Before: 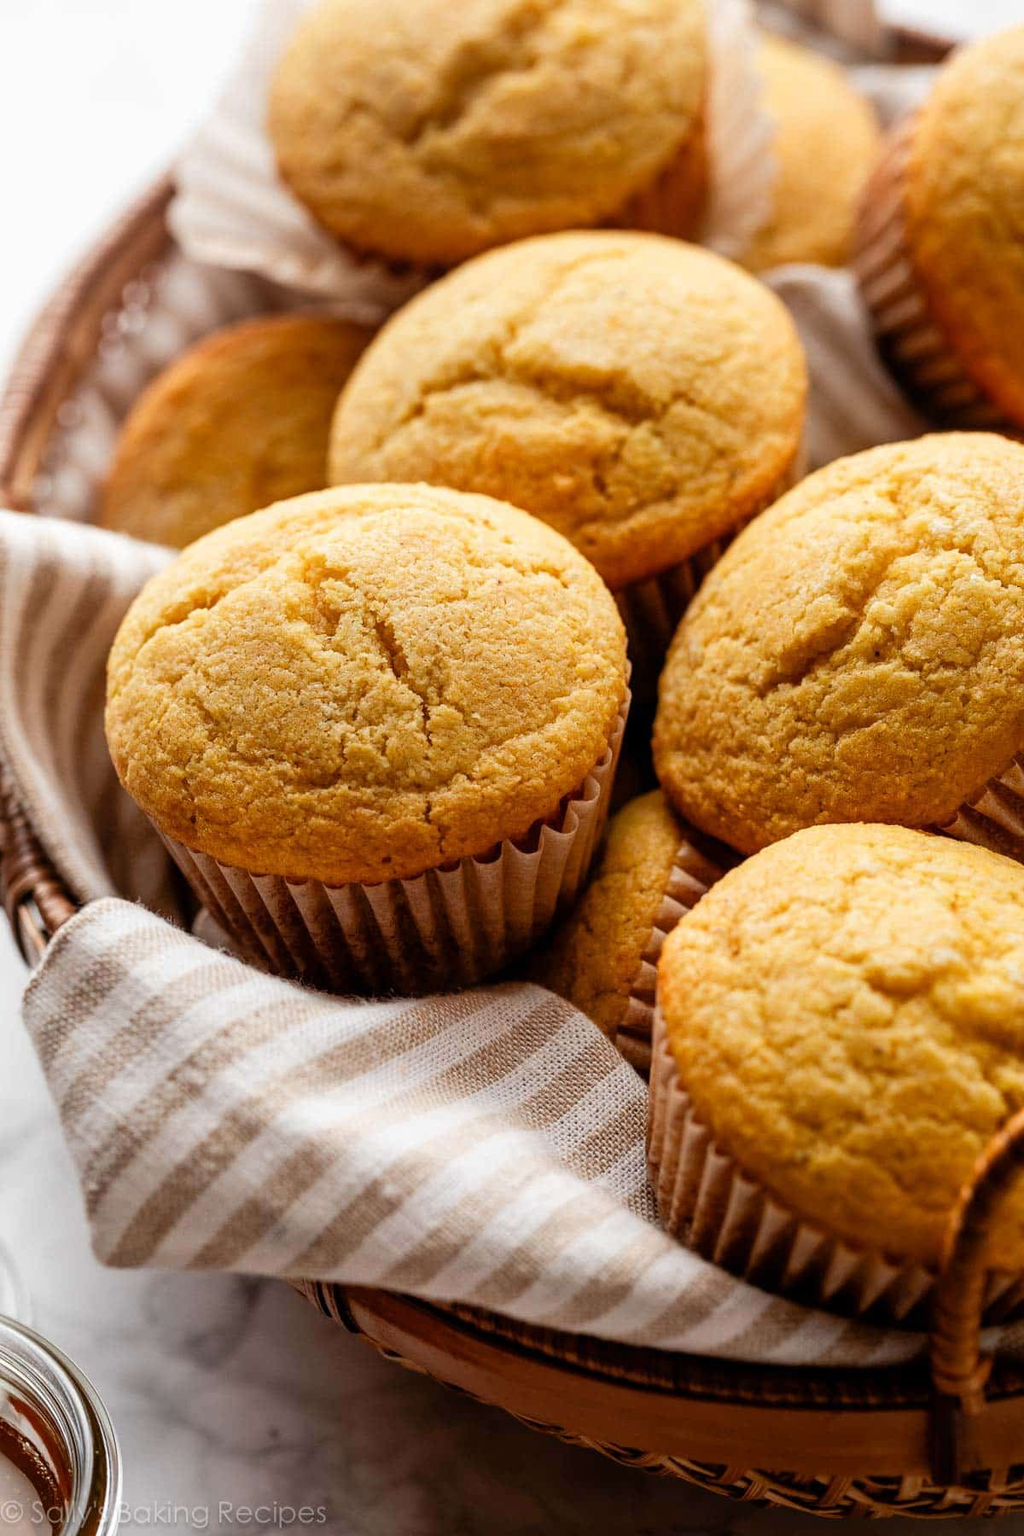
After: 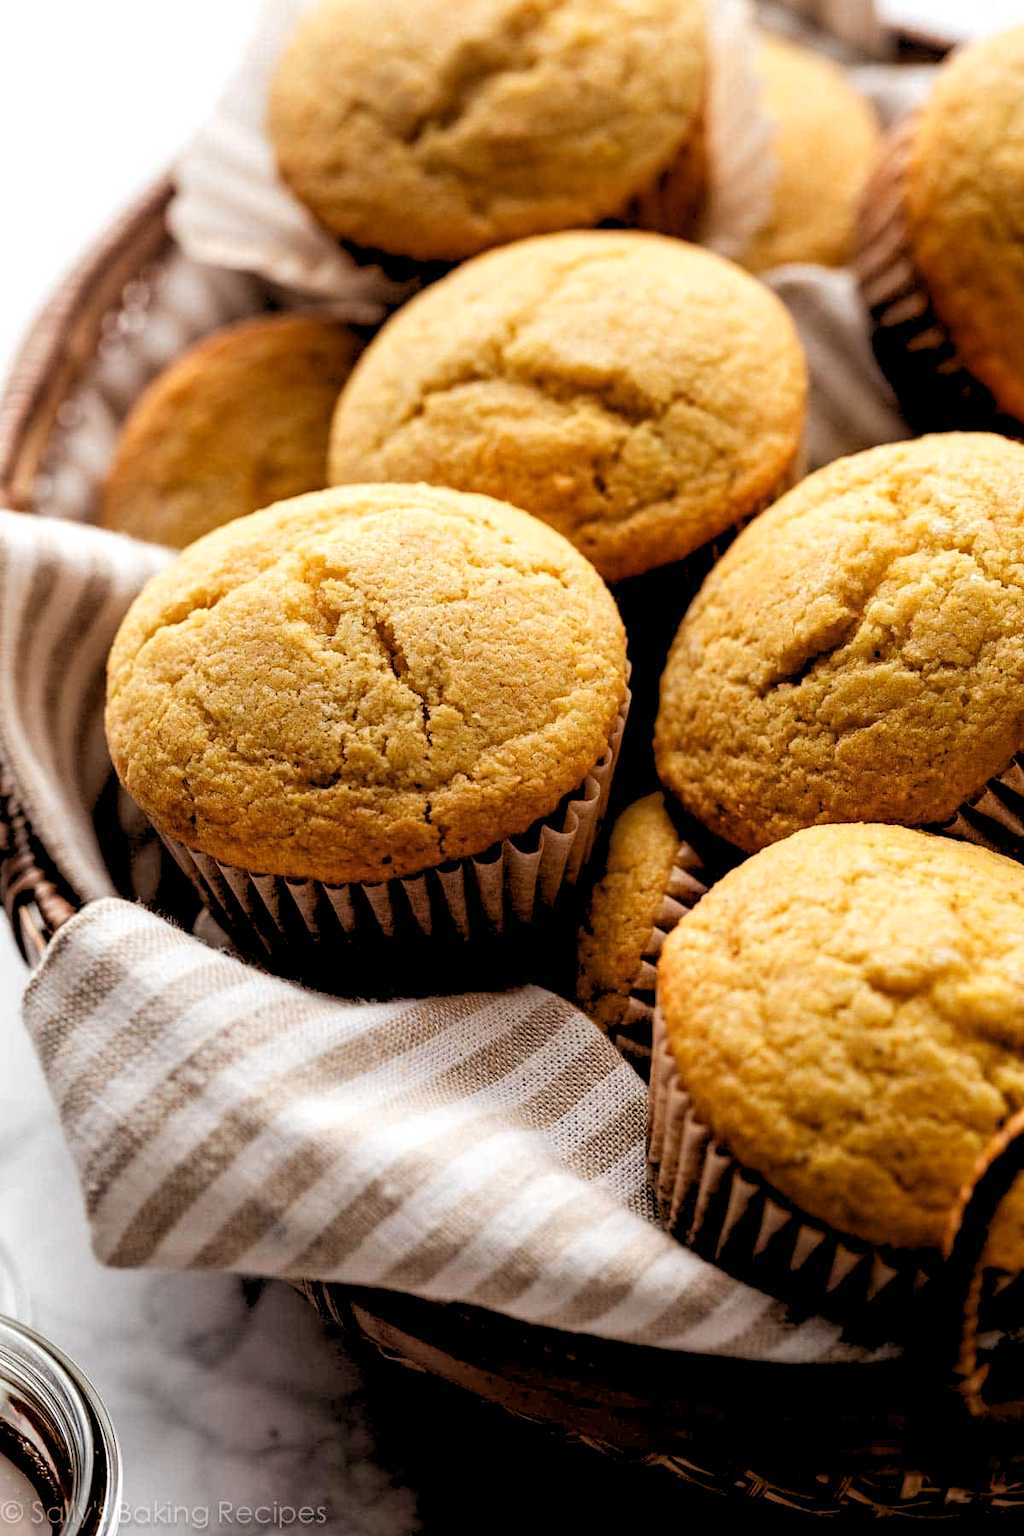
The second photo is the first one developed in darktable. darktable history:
tone equalizer: on, module defaults
rgb levels: levels [[0.034, 0.472, 0.904], [0, 0.5, 1], [0, 0.5, 1]]
